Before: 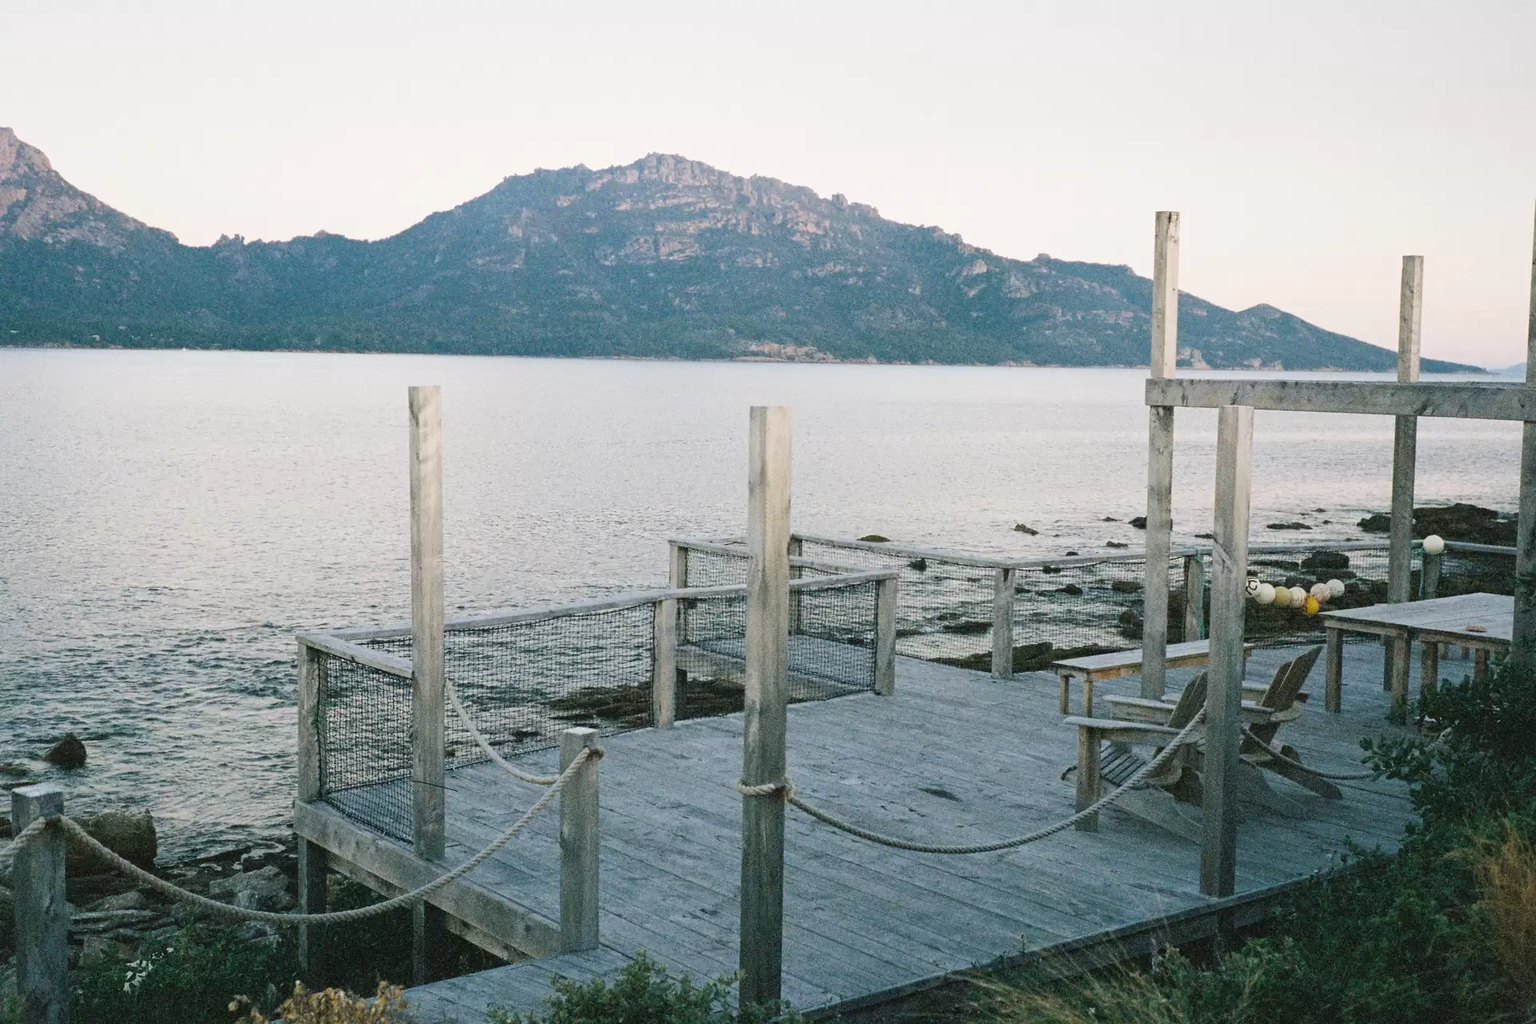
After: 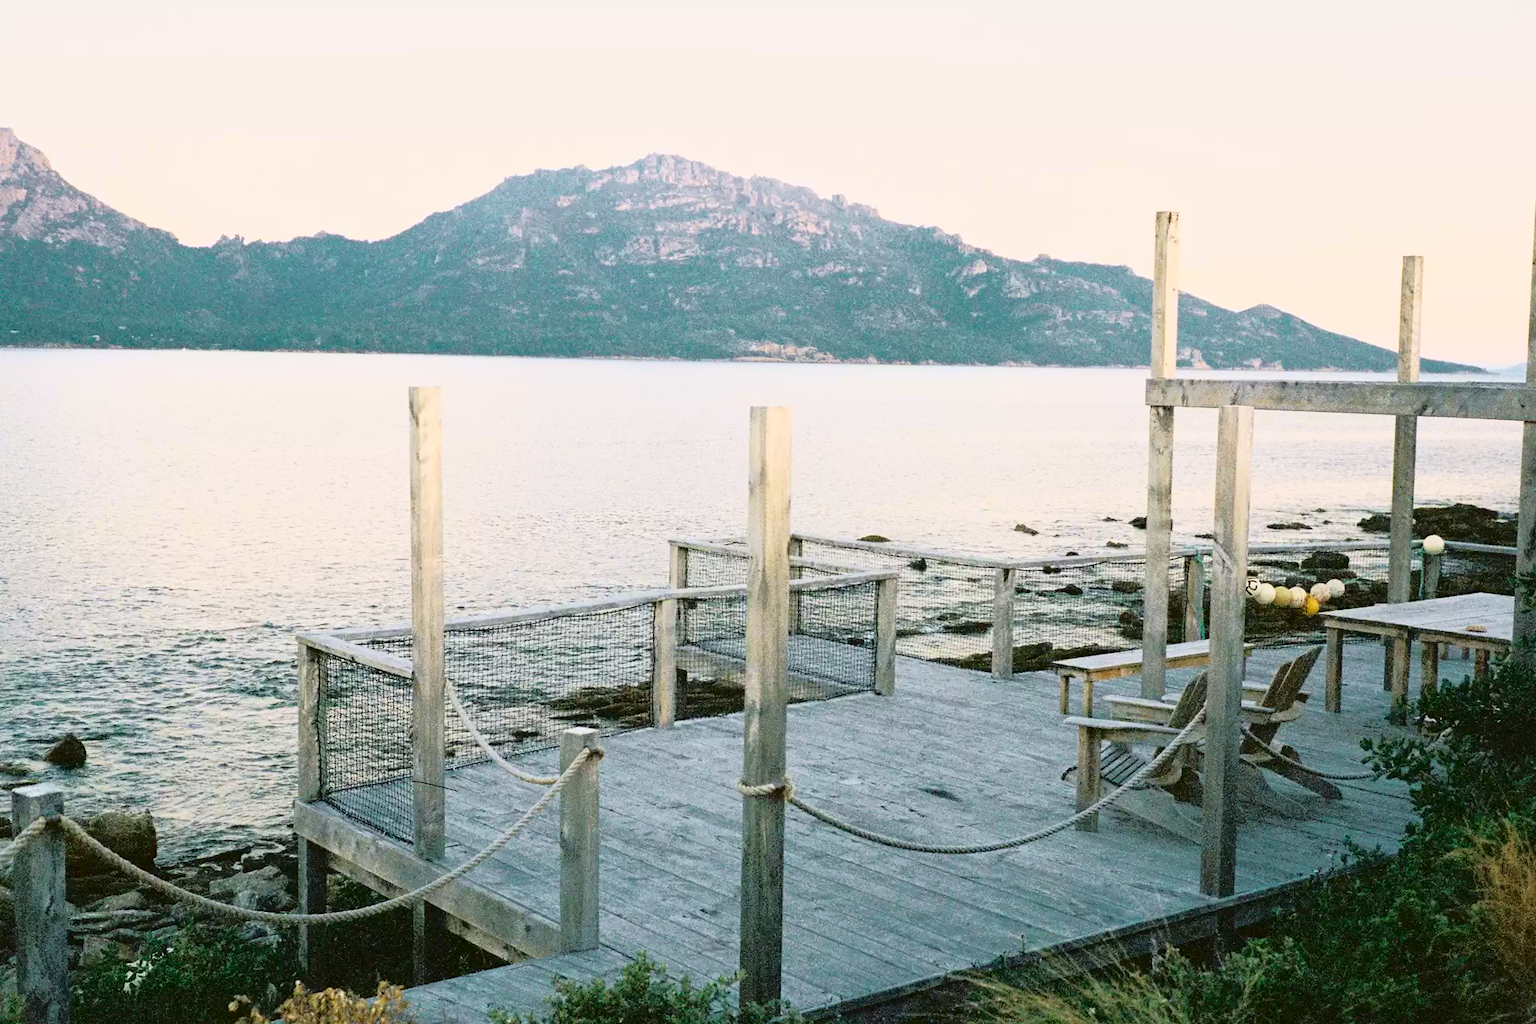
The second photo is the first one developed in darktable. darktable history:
tone curve: curves: ch0 [(0, 0.015) (0.091, 0.055) (0.184, 0.159) (0.304, 0.382) (0.492, 0.579) (0.628, 0.755) (0.832, 0.932) (0.984, 0.963)]; ch1 [(0, 0) (0.34, 0.235) (0.493, 0.5) (0.554, 0.56) (0.764, 0.815) (1, 1)]; ch2 [(0, 0) (0.44, 0.458) (0.476, 0.477) (0.542, 0.586) (0.674, 0.724) (1, 1)], color space Lab, independent channels, preserve colors none
